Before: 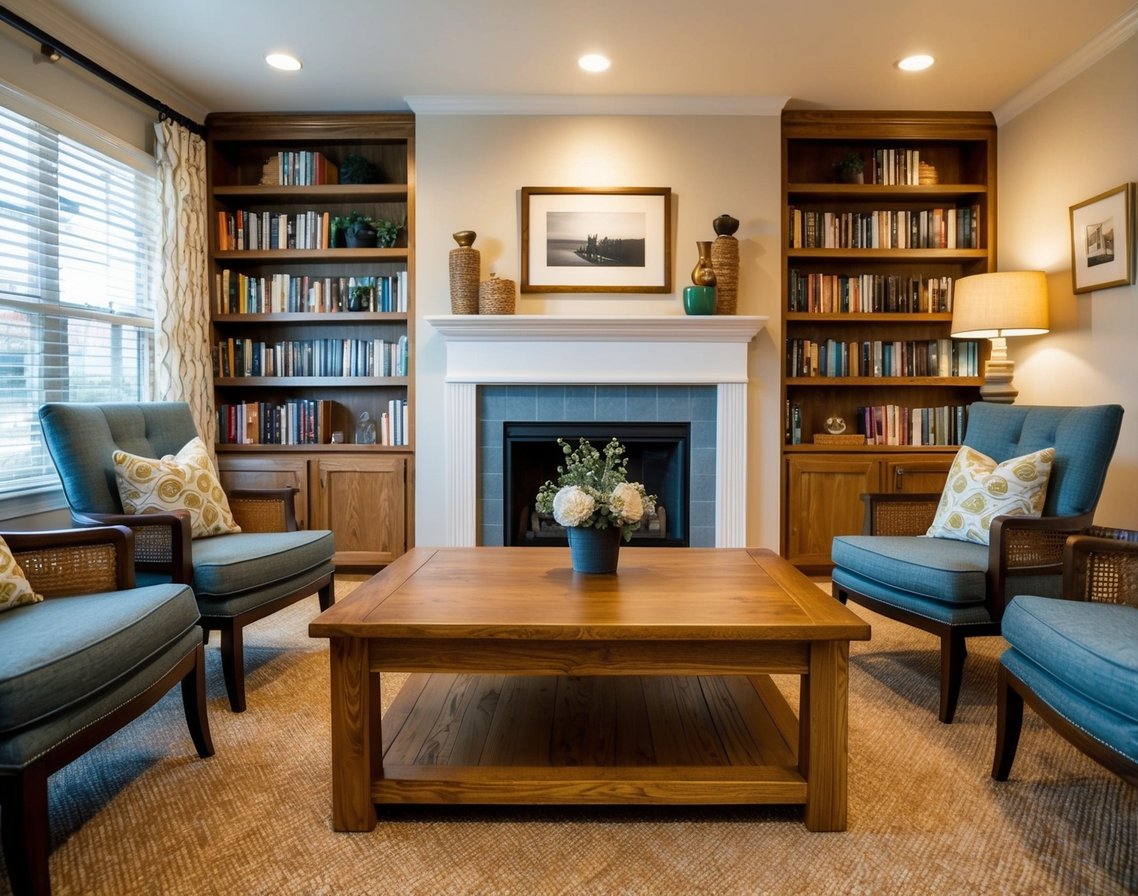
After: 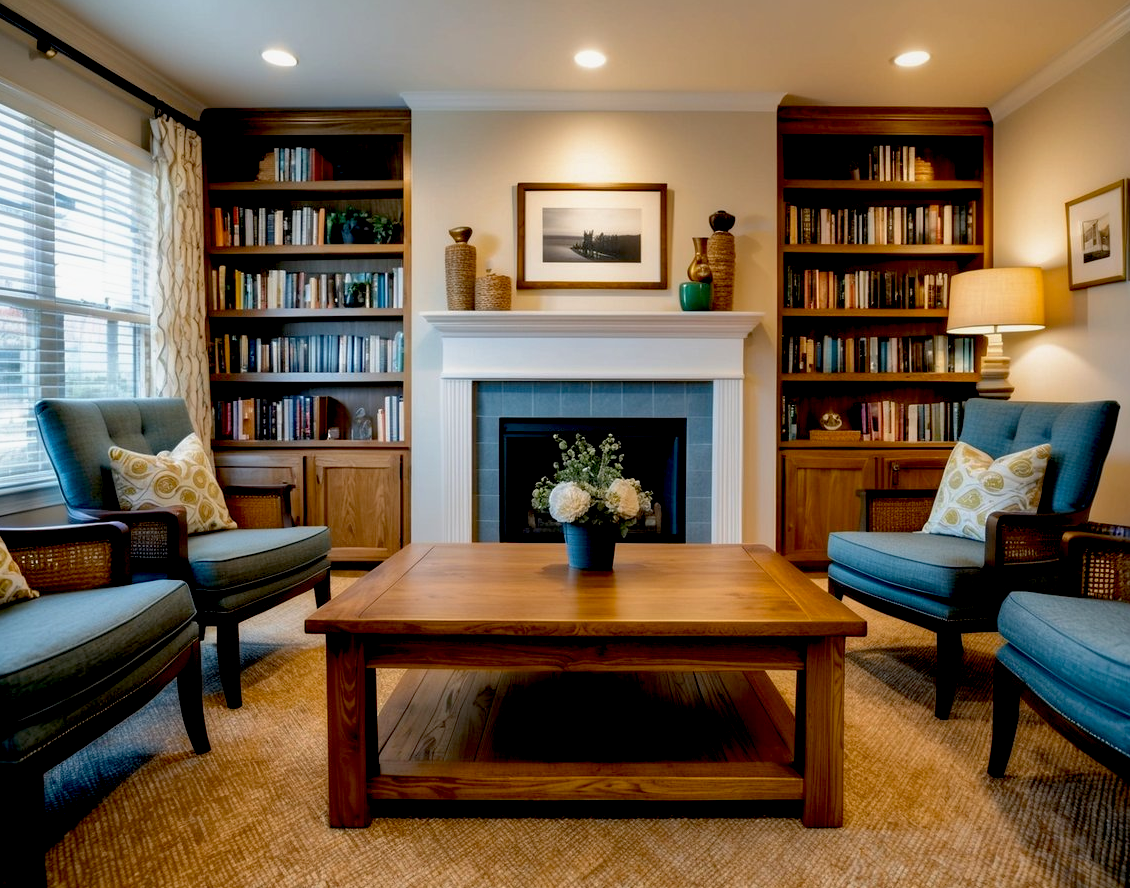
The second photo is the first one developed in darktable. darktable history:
tone equalizer: -8 EV -1.84 EV, -7 EV -1.16 EV, -6 EV -1.62 EV, smoothing diameter 25%, edges refinement/feathering 10, preserve details guided filter
exposure: black level correction 0.006, exposure -0.226 EV, compensate highlight preservation false
base curve: curves: ch0 [(0.017, 0) (0.425, 0.441) (0.844, 0.933) (1, 1)], preserve colors none
crop: left 0.434%, top 0.485%, right 0.244%, bottom 0.386%
